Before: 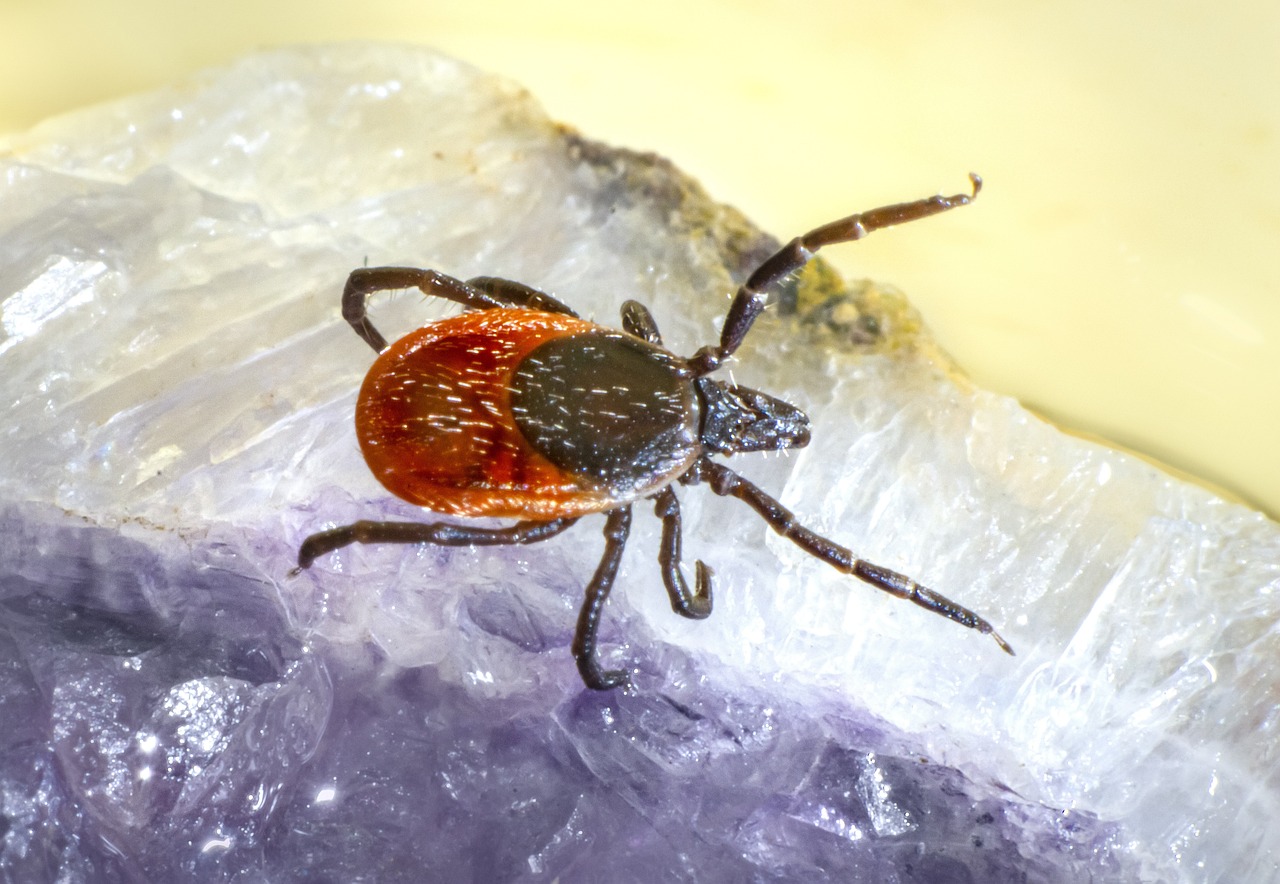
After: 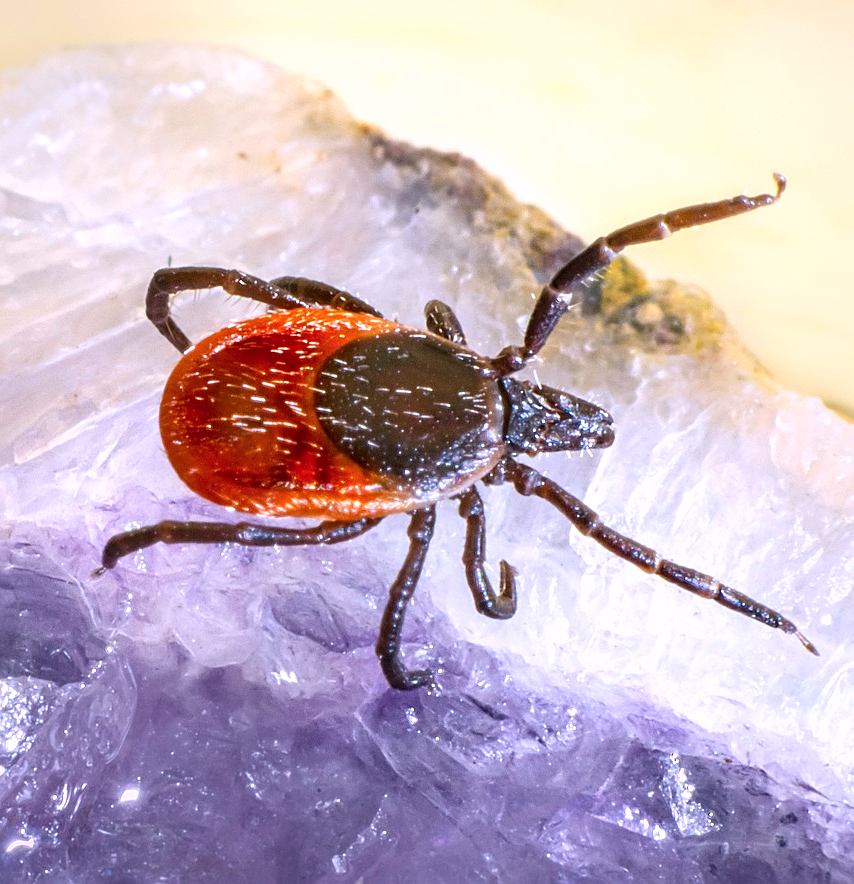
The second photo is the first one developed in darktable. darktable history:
sharpen: on, module defaults
color calibration: output R [1.107, -0.012, -0.003, 0], output B [0, 0, 1.308, 0], illuminant same as pipeline (D50), adaptation none (bypass), x 0.333, y 0.334, temperature 5014.19 K
crop and rotate: left 15.323%, right 17.931%
